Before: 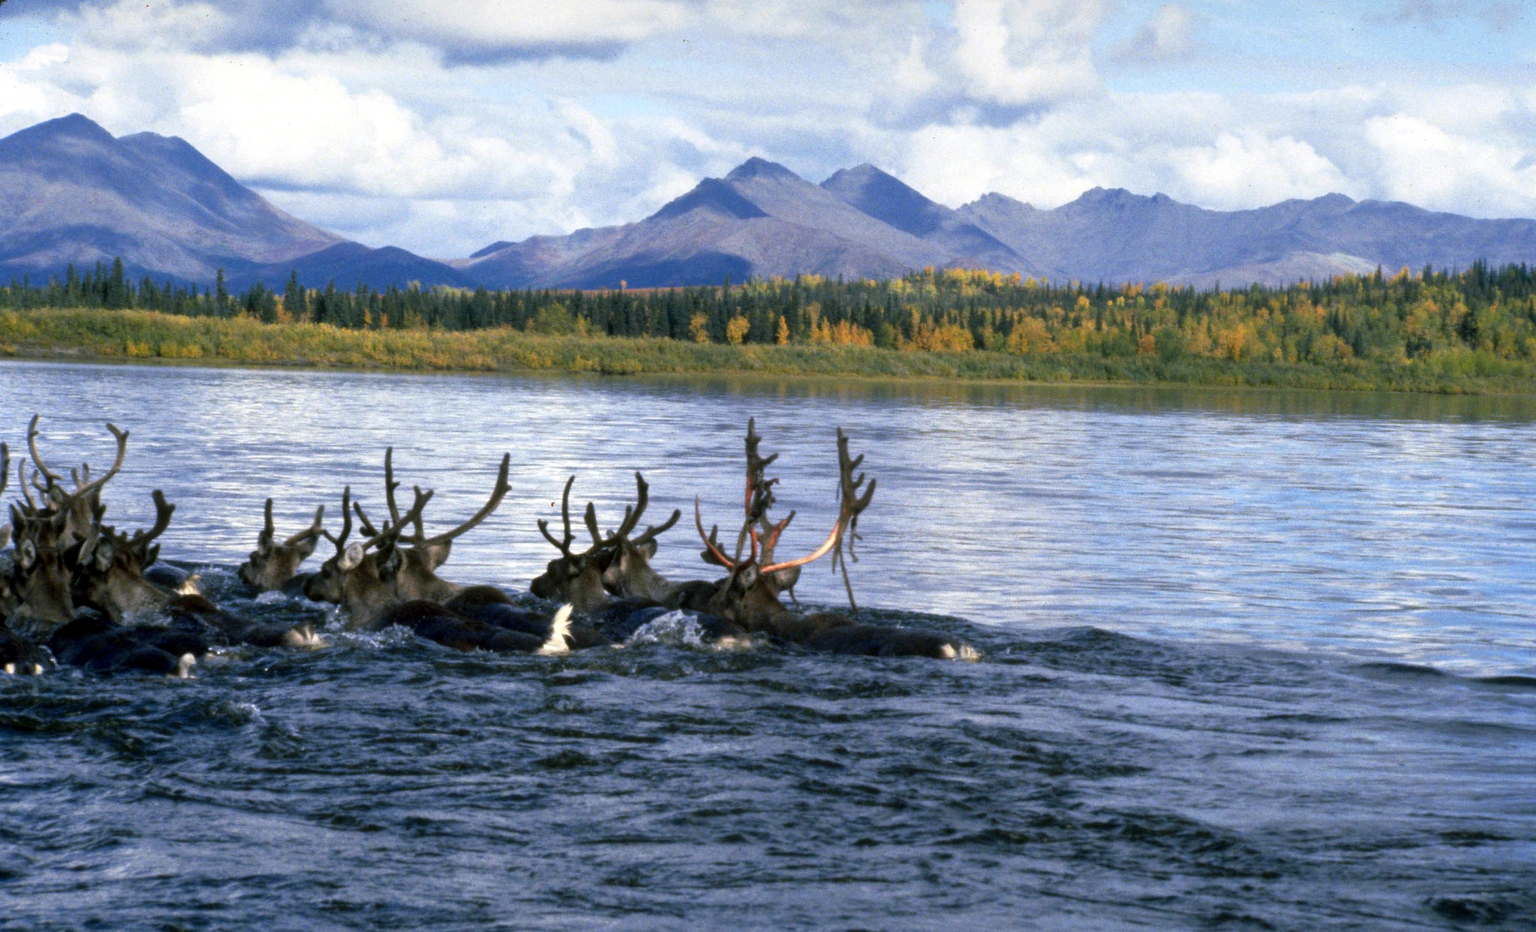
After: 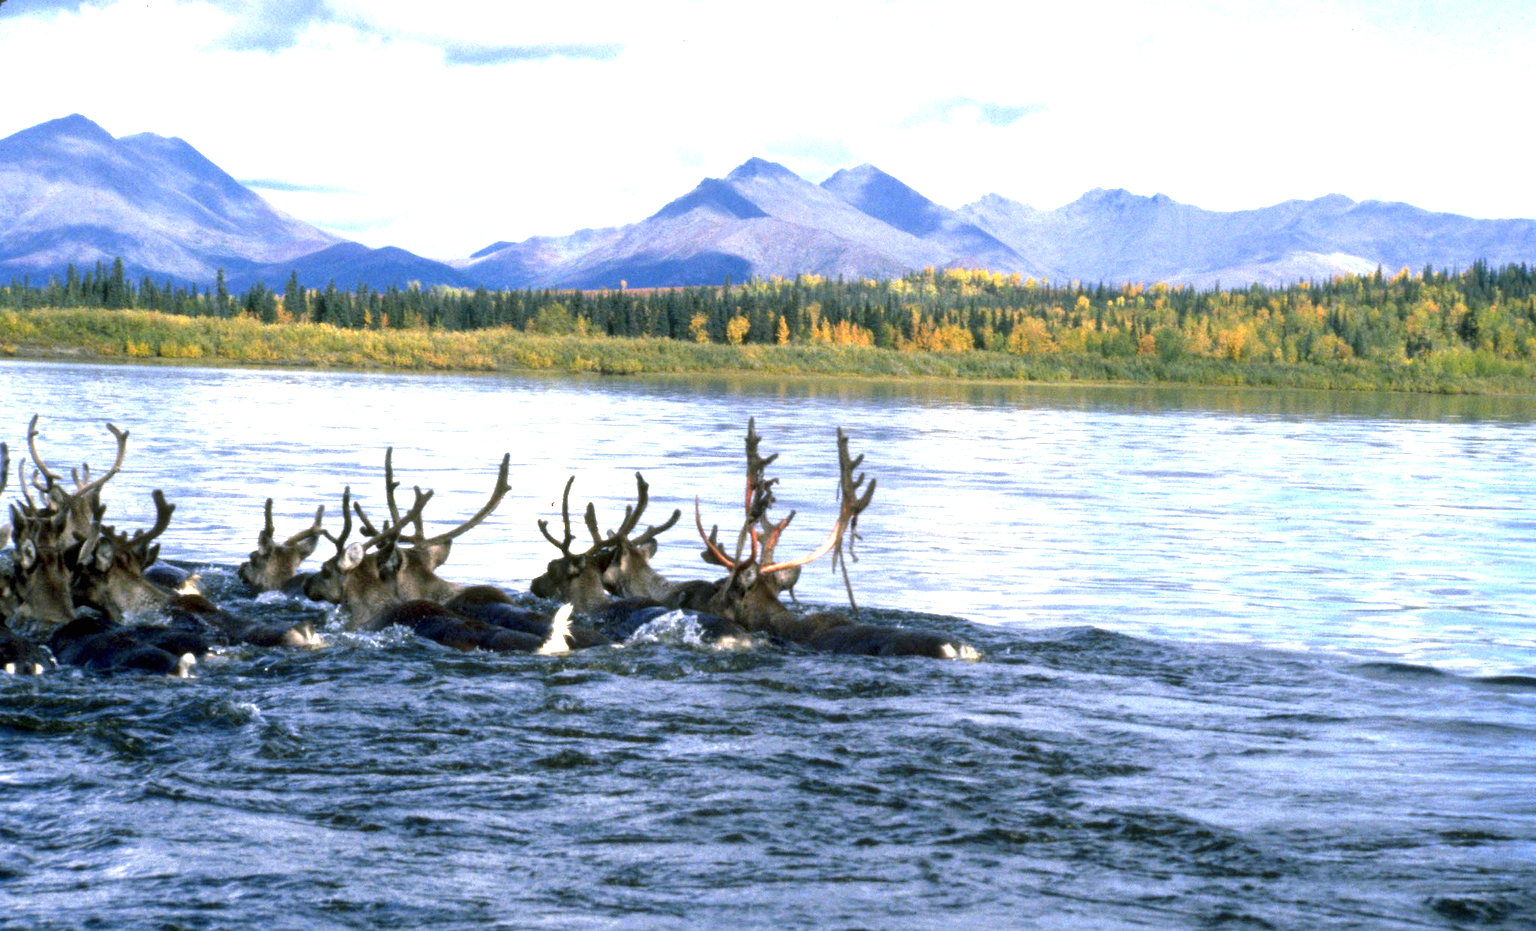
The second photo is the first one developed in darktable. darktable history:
exposure: black level correction 0, exposure 1.101 EV, compensate exposure bias true, compensate highlight preservation false
